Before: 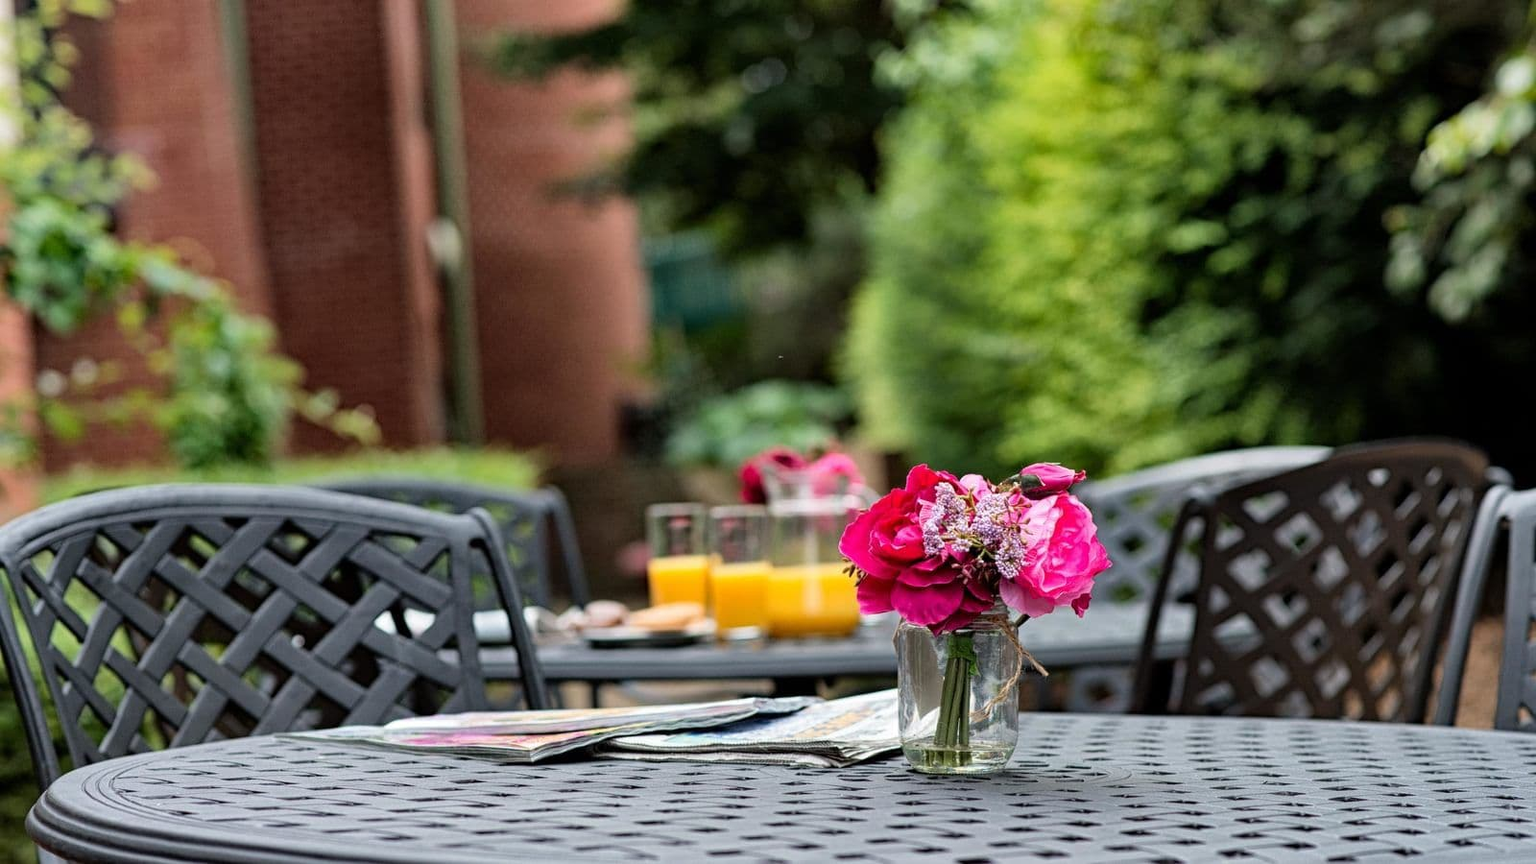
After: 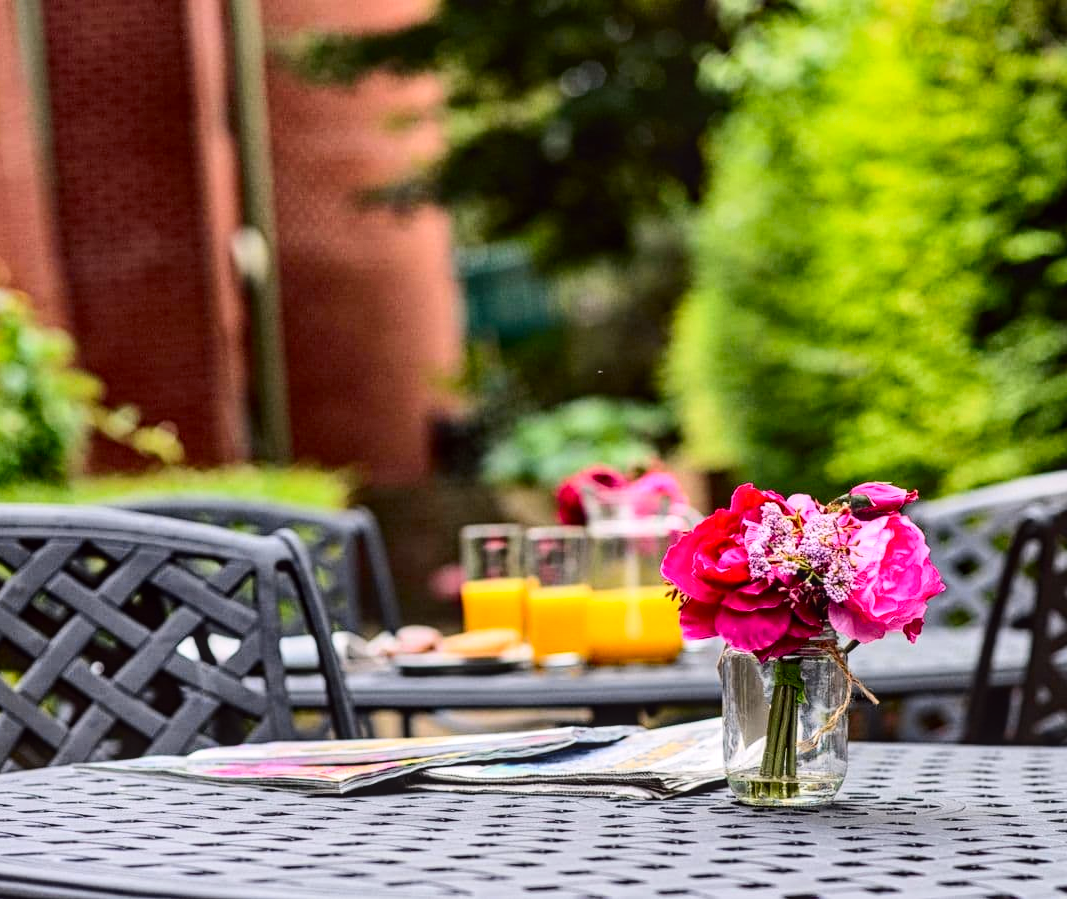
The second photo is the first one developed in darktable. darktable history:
tone curve: curves: ch0 [(0, 0.023) (0.103, 0.087) (0.295, 0.297) (0.445, 0.531) (0.553, 0.665) (0.735, 0.843) (0.994, 1)]; ch1 [(0, 0) (0.414, 0.395) (0.447, 0.447) (0.485, 0.5) (0.512, 0.524) (0.542, 0.581) (0.581, 0.632) (0.646, 0.715) (1, 1)]; ch2 [(0, 0) (0.369, 0.388) (0.449, 0.431) (0.478, 0.471) (0.516, 0.517) (0.579, 0.624) (0.674, 0.775) (1, 1)], color space Lab, independent channels, preserve colors none
local contrast: on, module defaults
crop and rotate: left 13.41%, right 19.88%
